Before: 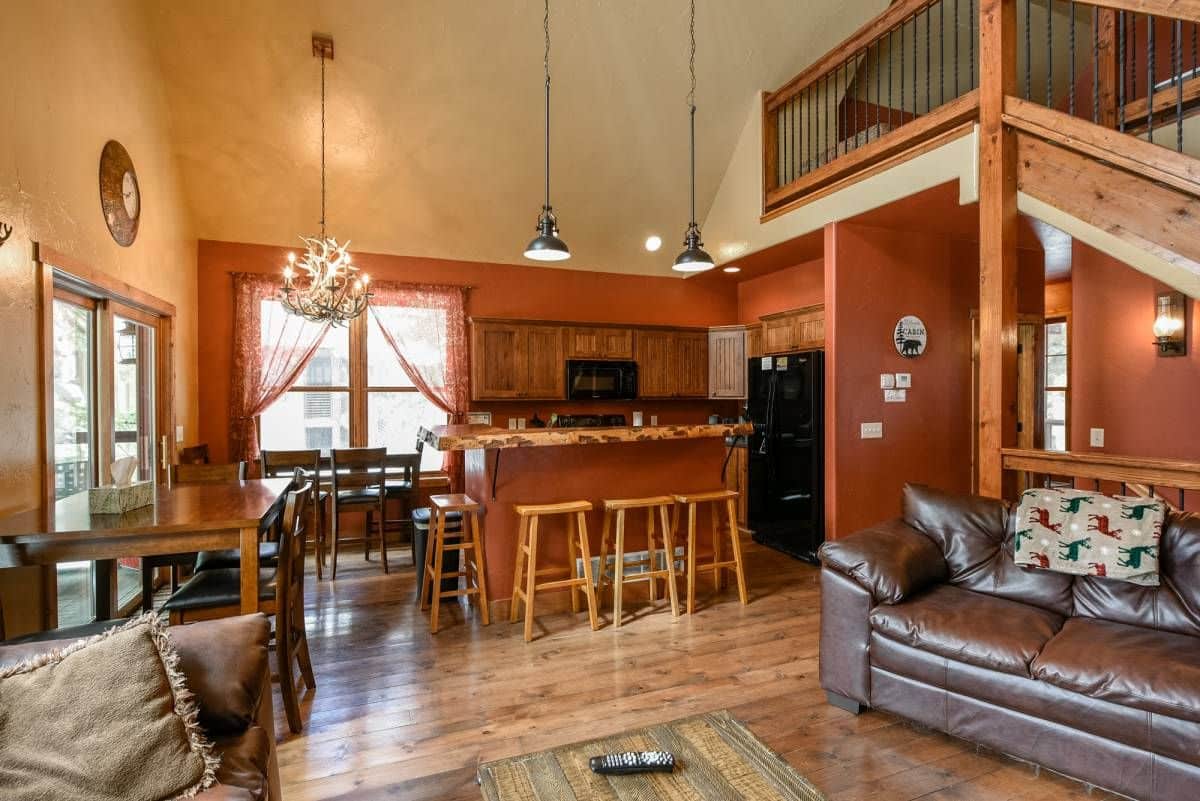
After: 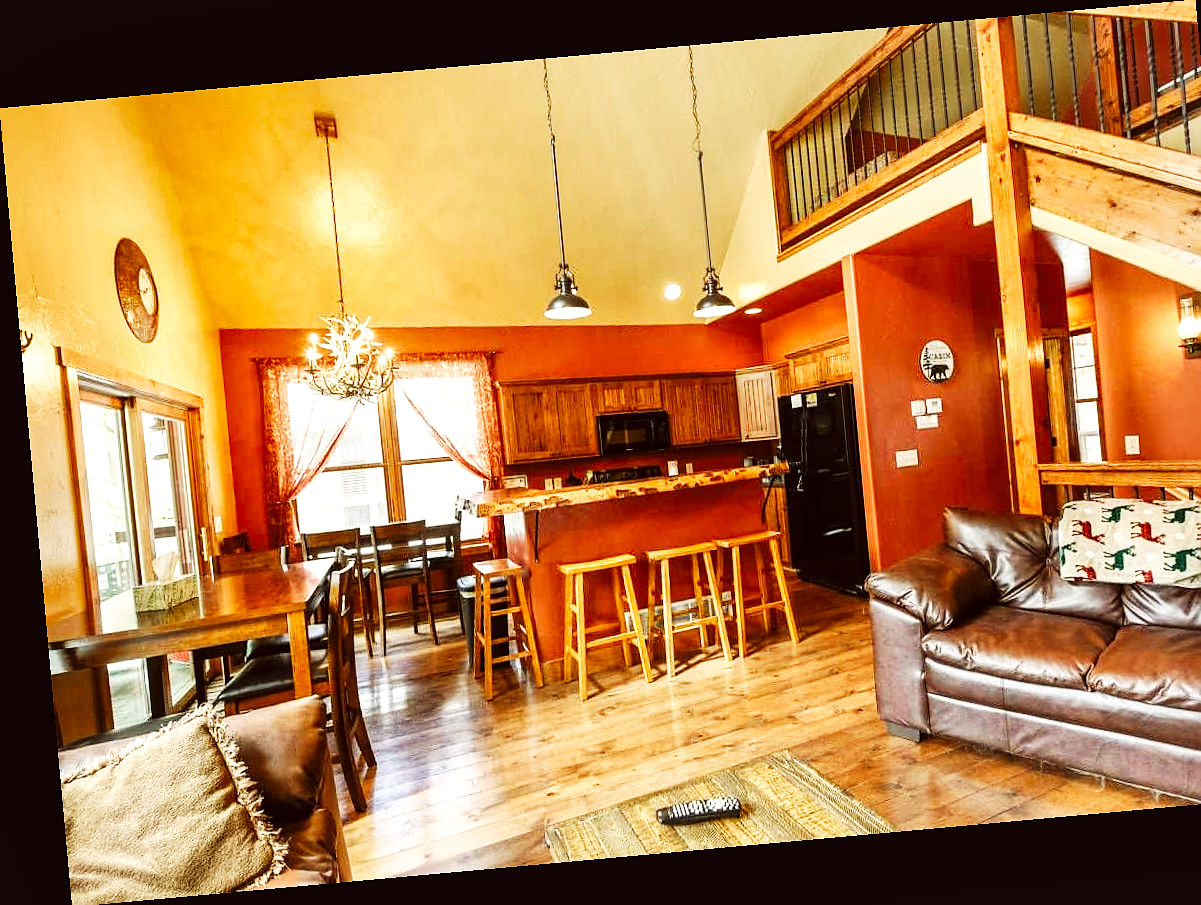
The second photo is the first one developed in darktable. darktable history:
shadows and highlights: shadows 32, highlights -32, soften with gaussian
crop and rotate: right 5.167%
local contrast: mode bilateral grid, contrast 20, coarseness 50, detail 120%, midtone range 0.2
sharpen: radius 0.969, amount 0.604
color balance: lift [1.005, 1.002, 0.998, 0.998], gamma [1, 1.021, 1.02, 0.979], gain [0.923, 1.066, 1.056, 0.934]
rotate and perspective: rotation -5.2°, automatic cropping off
base curve: curves: ch0 [(0, 0) (0.007, 0.004) (0.027, 0.03) (0.046, 0.07) (0.207, 0.54) (0.442, 0.872) (0.673, 0.972) (1, 1)], preserve colors none
